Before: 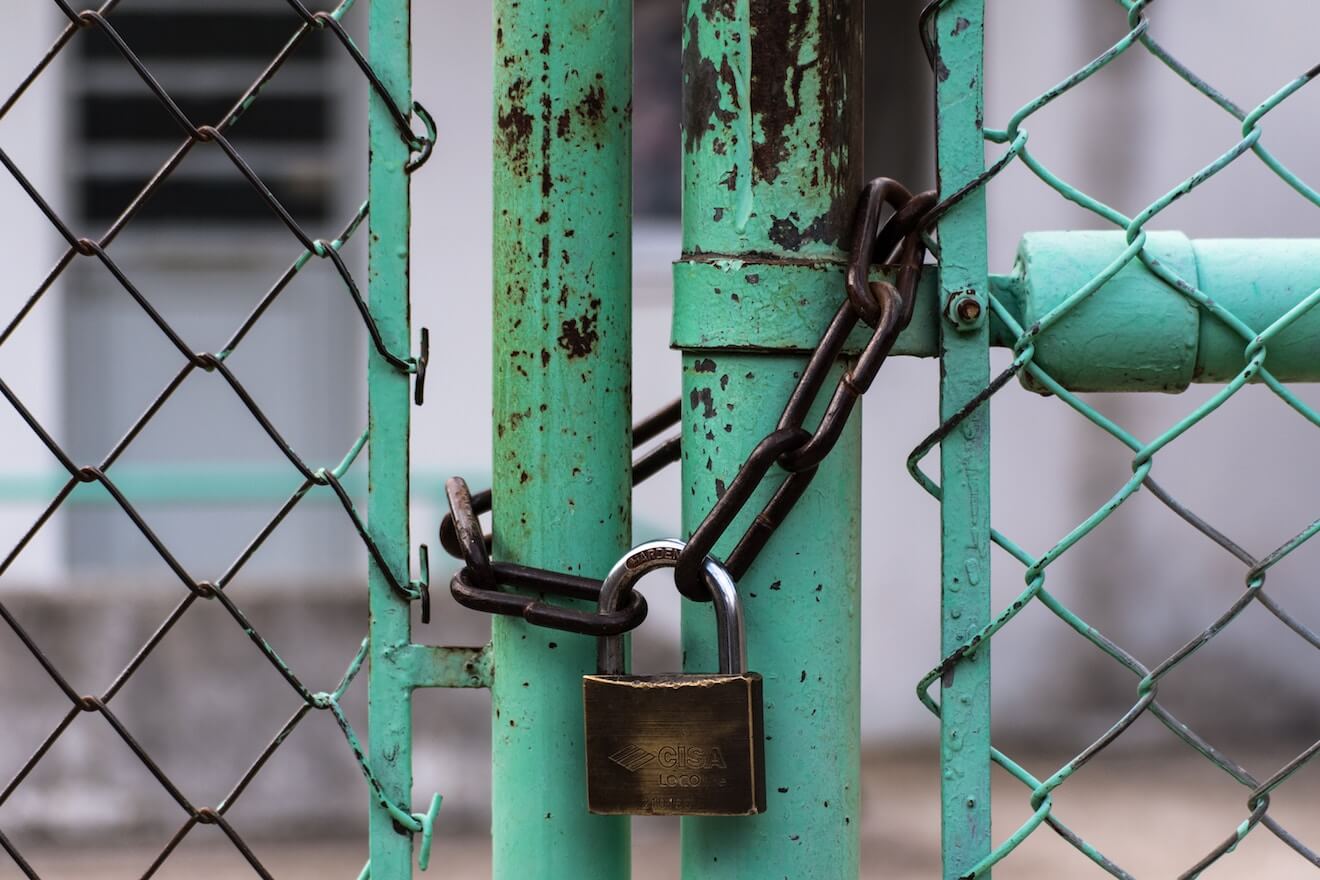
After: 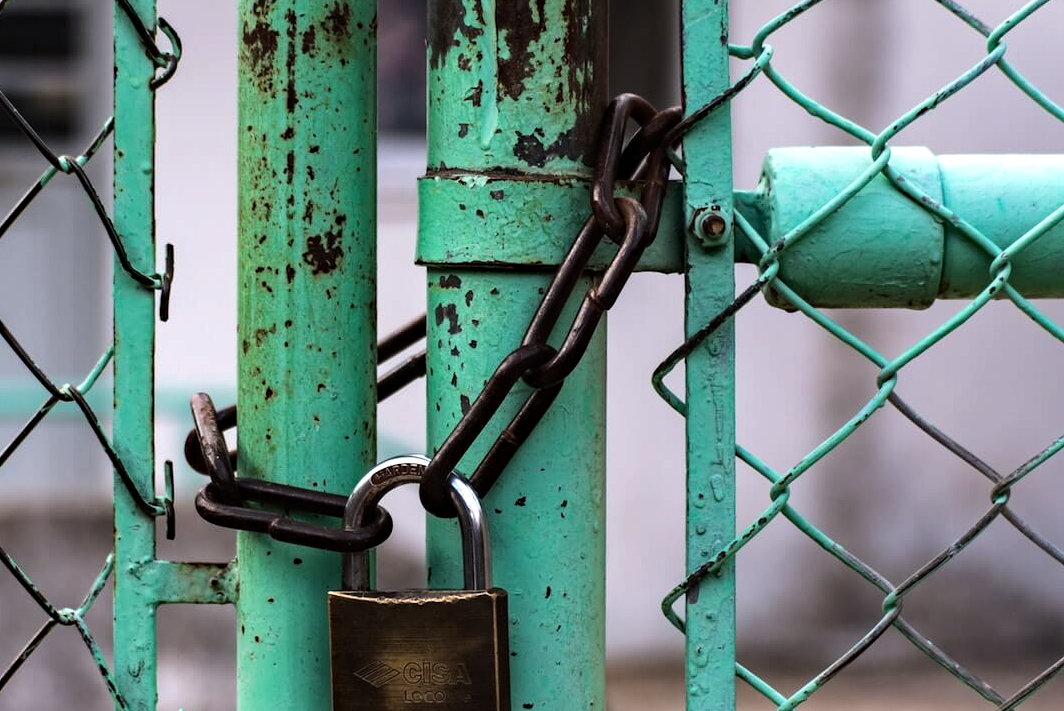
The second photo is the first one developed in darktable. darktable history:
haze removal: compatibility mode true, adaptive false
tone equalizer: -8 EV -0.393 EV, -7 EV -0.394 EV, -6 EV -0.368 EV, -5 EV -0.226 EV, -3 EV 0.203 EV, -2 EV 0.313 EV, -1 EV 0.388 EV, +0 EV 0.447 EV, edges refinement/feathering 500, mask exposure compensation -1.57 EV, preserve details no
crop: left 19.326%, top 9.554%, bottom 9.624%
